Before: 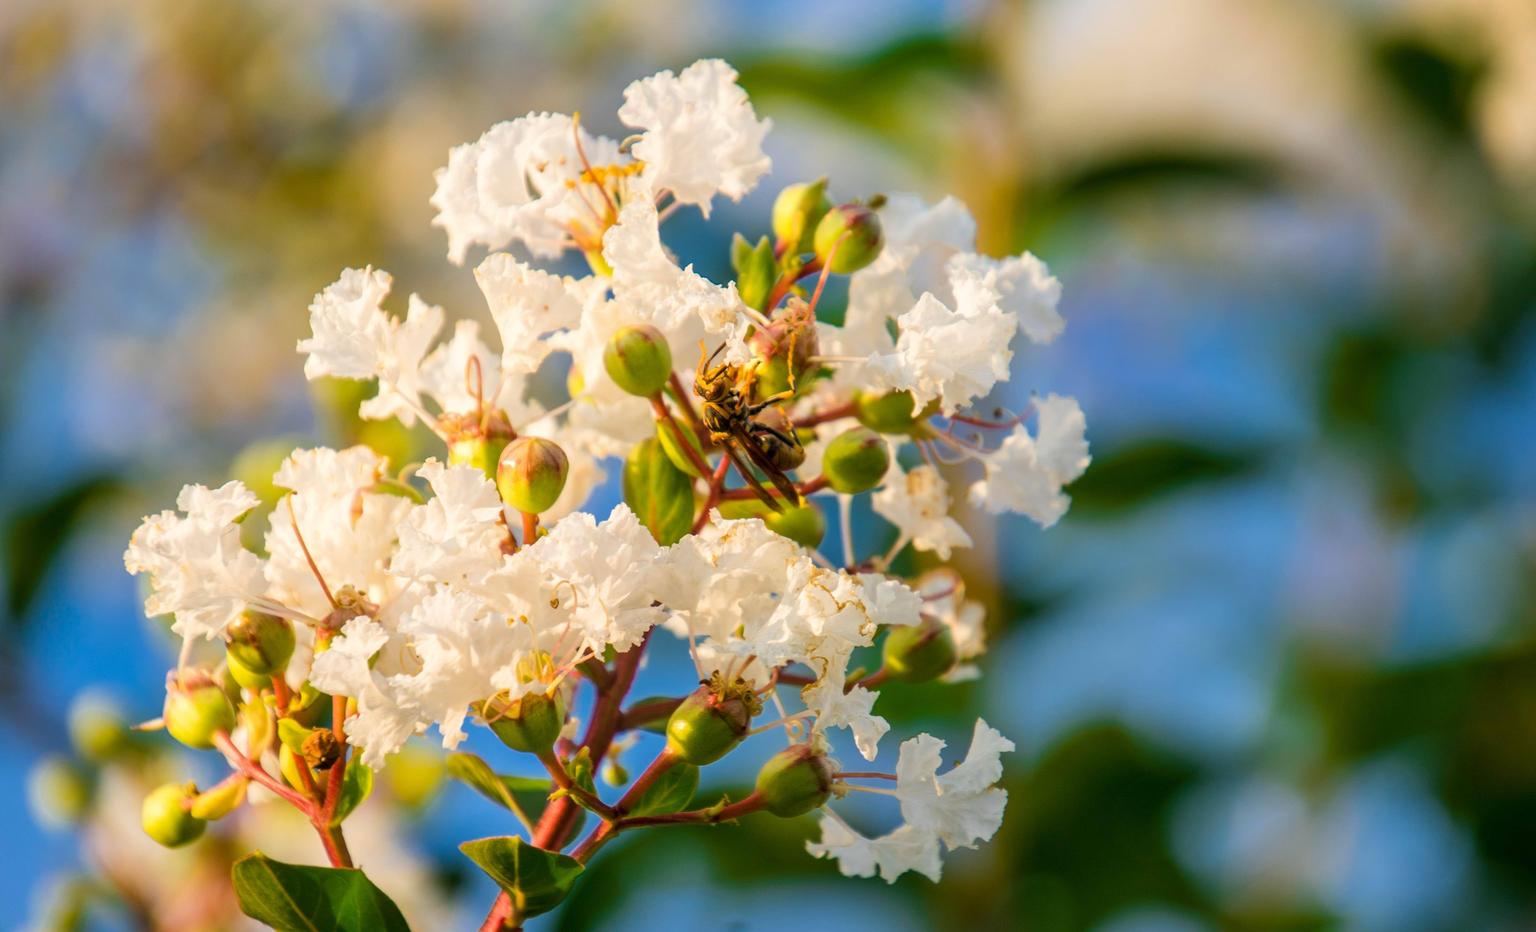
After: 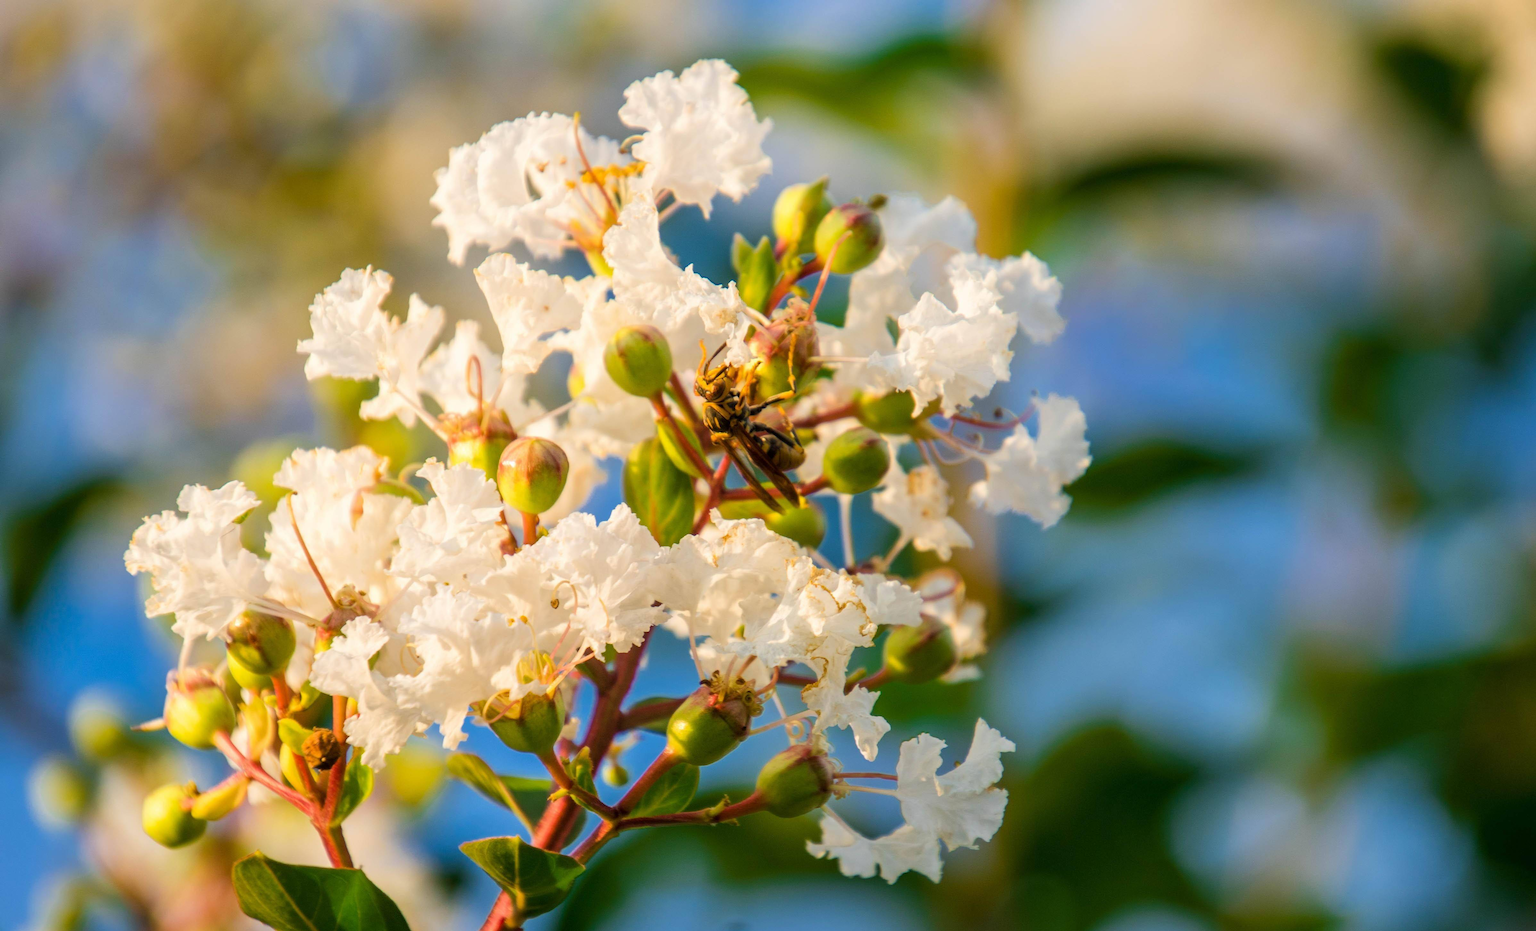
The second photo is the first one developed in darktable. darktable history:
color zones: mix 100.8%
